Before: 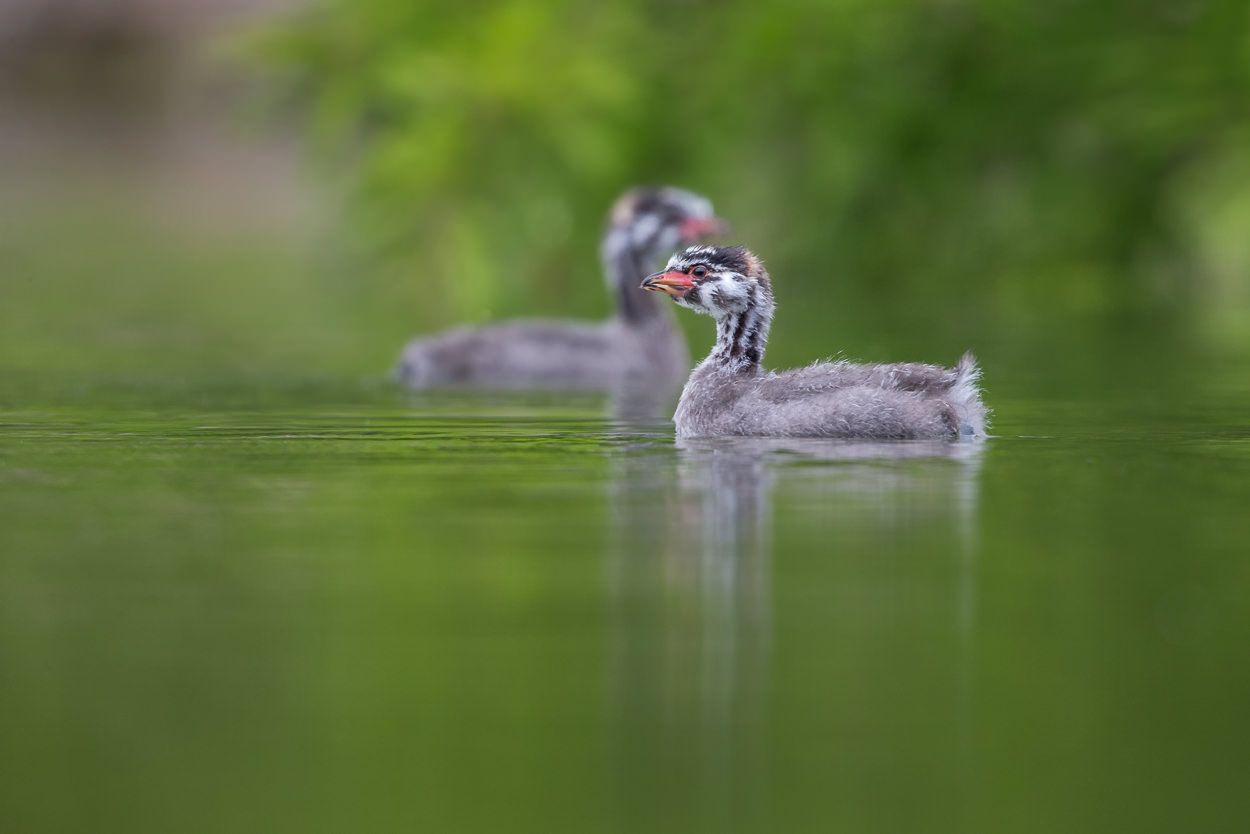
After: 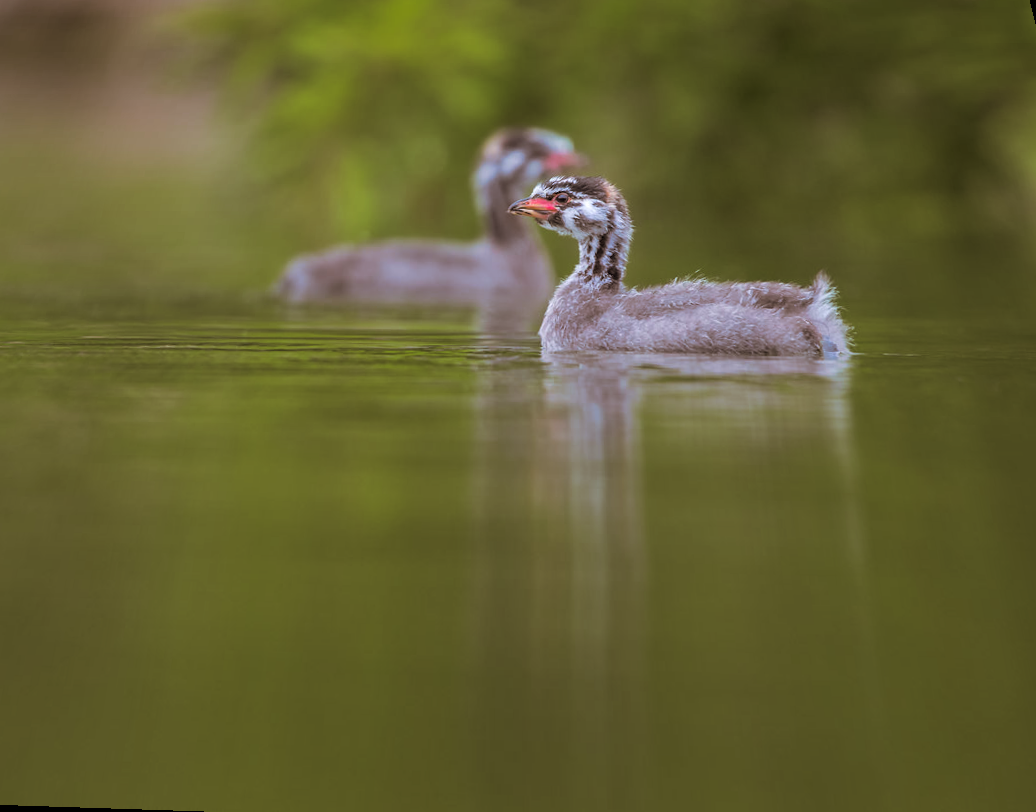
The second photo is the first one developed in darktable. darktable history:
contrast brightness saturation: brightness -0.02, saturation 0.35
rotate and perspective: rotation 0.72°, lens shift (vertical) -0.352, lens shift (horizontal) -0.051, crop left 0.152, crop right 0.859, crop top 0.019, crop bottom 0.964
split-toning: shadows › hue 32.4°, shadows › saturation 0.51, highlights › hue 180°, highlights › saturation 0, balance -60.17, compress 55.19%
